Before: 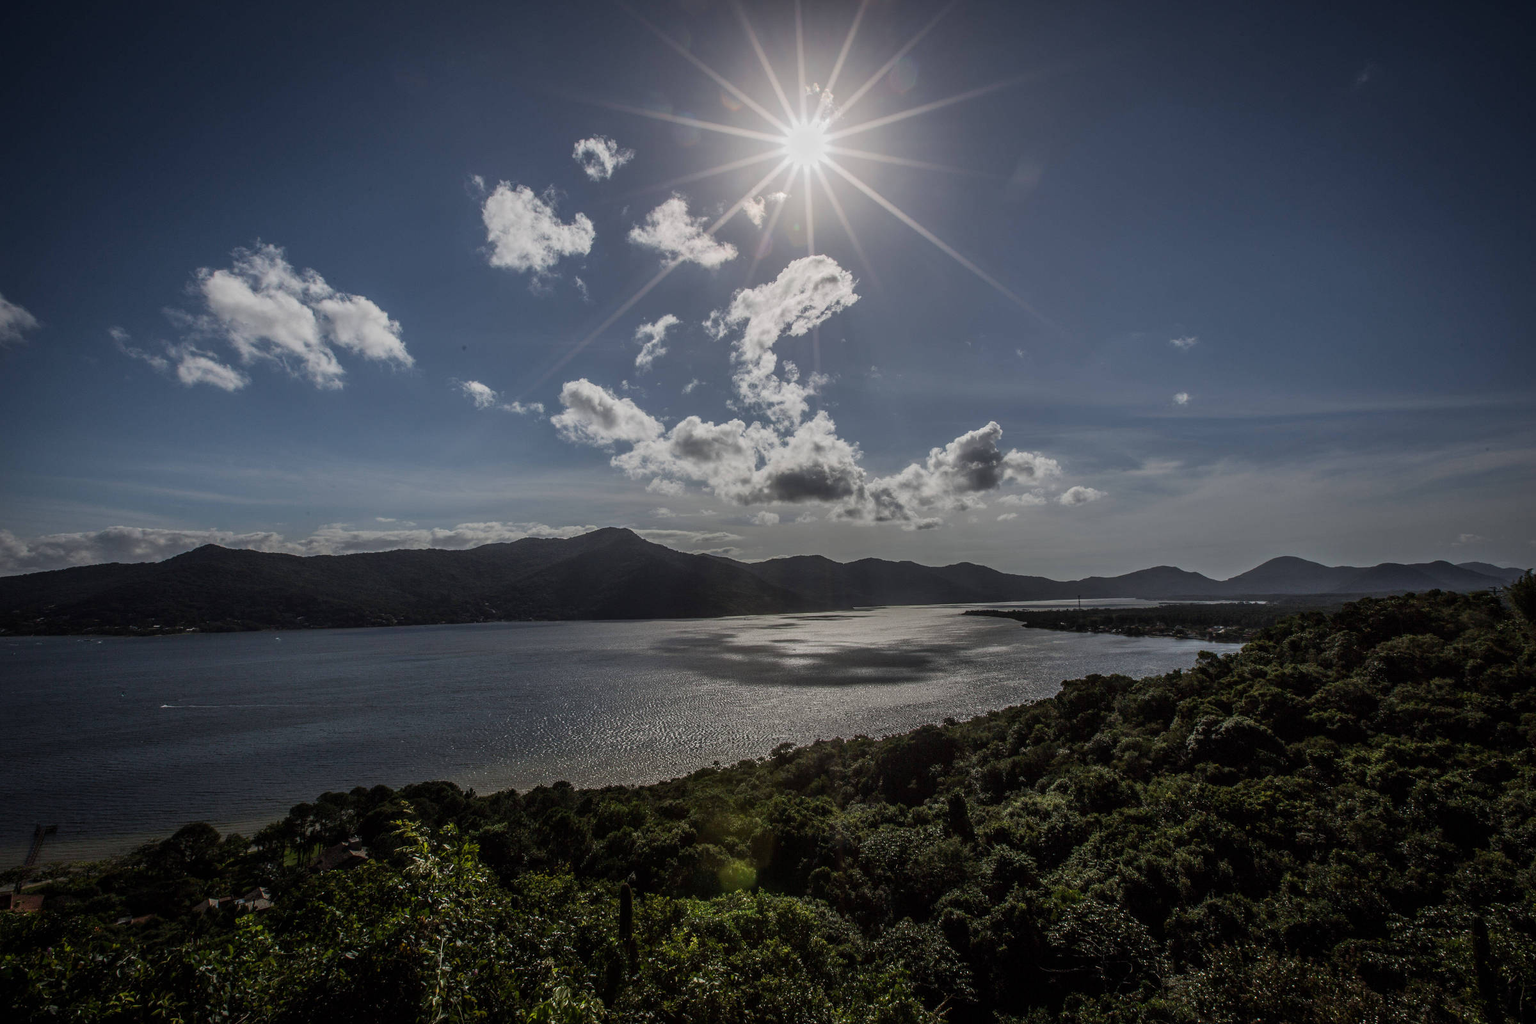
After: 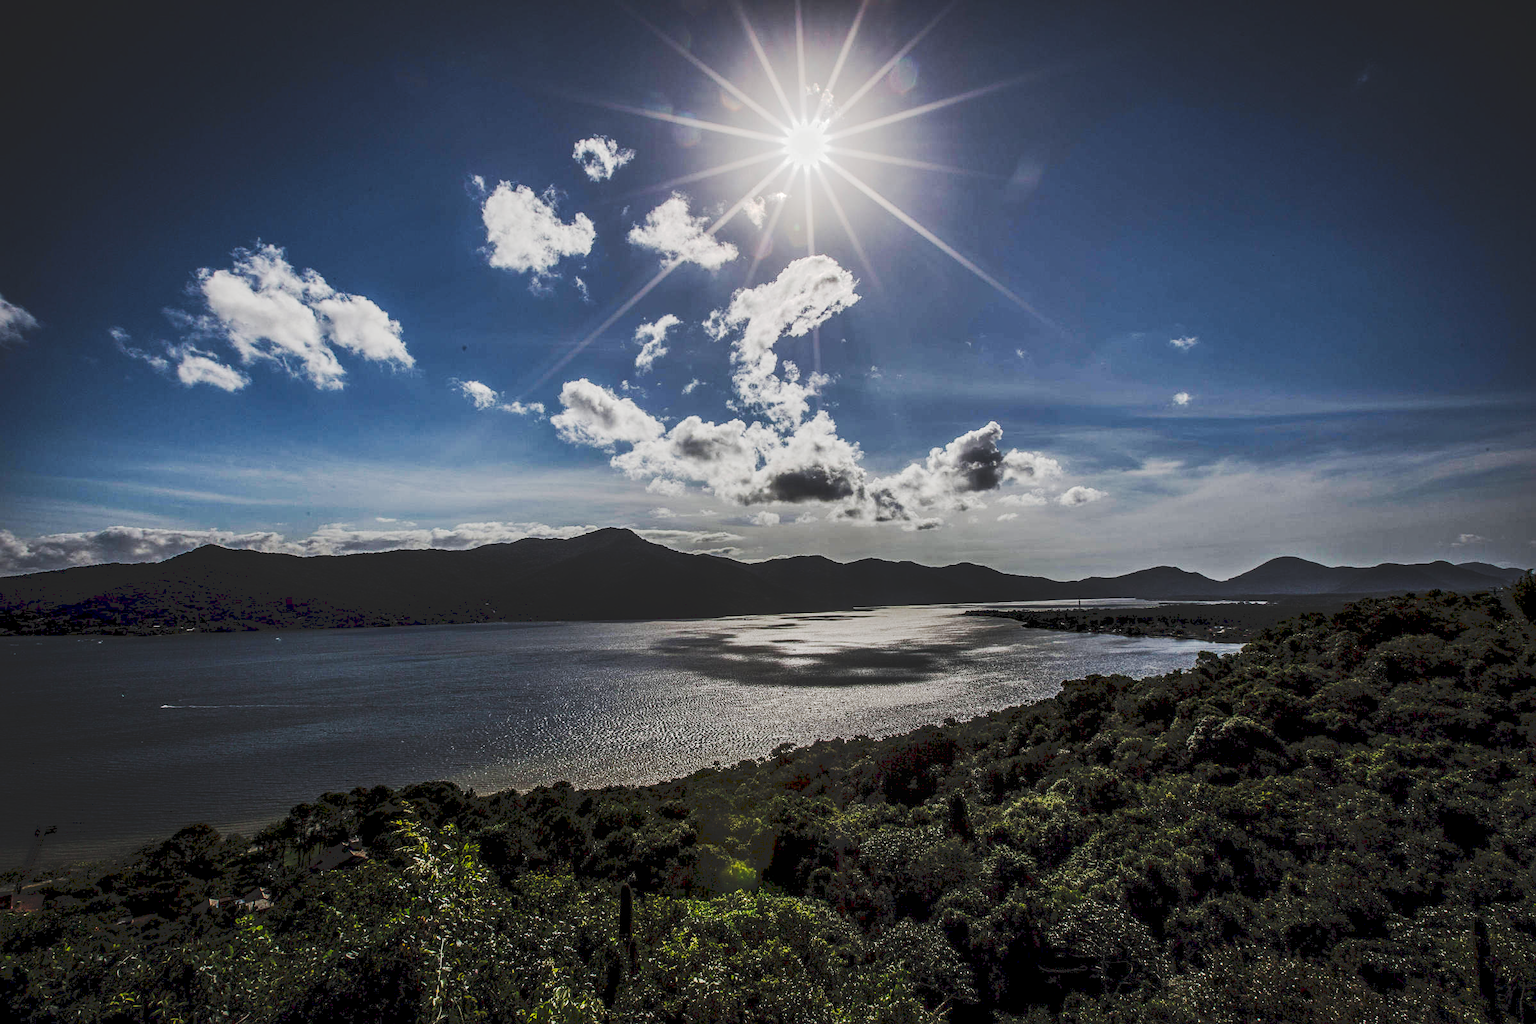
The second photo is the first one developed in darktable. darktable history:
contrast equalizer: octaves 7, y [[0.6 ×6], [0.55 ×6], [0 ×6], [0 ×6], [0 ×6]], mix 0.571
tone curve: curves: ch0 [(0, 0) (0.003, 0.13) (0.011, 0.13) (0.025, 0.134) (0.044, 0.136) (0.069, 0.139) (0.1, 0.144) (0.136, 0.151) (0.177, 0.171) (0.224, 0.2) (0.277, 0.247) (0.335, 0.318) (0.399, 0.412) (0.468, 0.536) (0.543, 0.659) (0.623, 0.746) (0.709, 0.812) (0.801, 0.871) (0.898, 0.915) (1, 1)], preserve colors none
tone equalizer: edges refinement/feathering 500, mask exposure compensation -1.57 EV, preserve details no
sharpen: amount 0.205
local contrast: detail 110%
